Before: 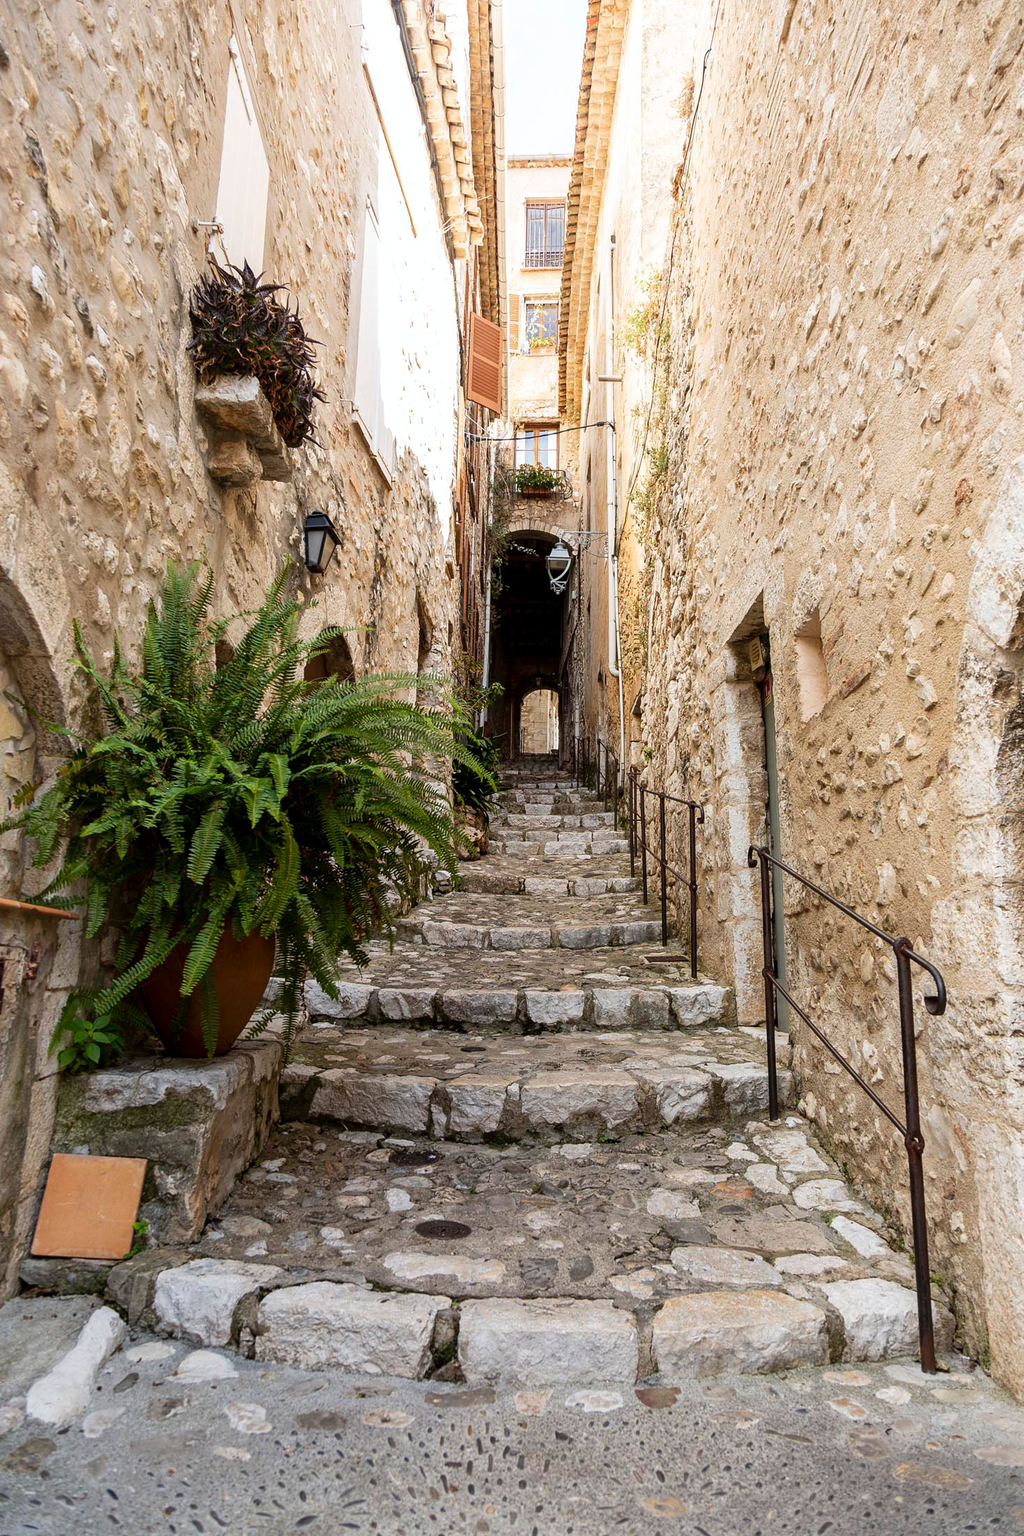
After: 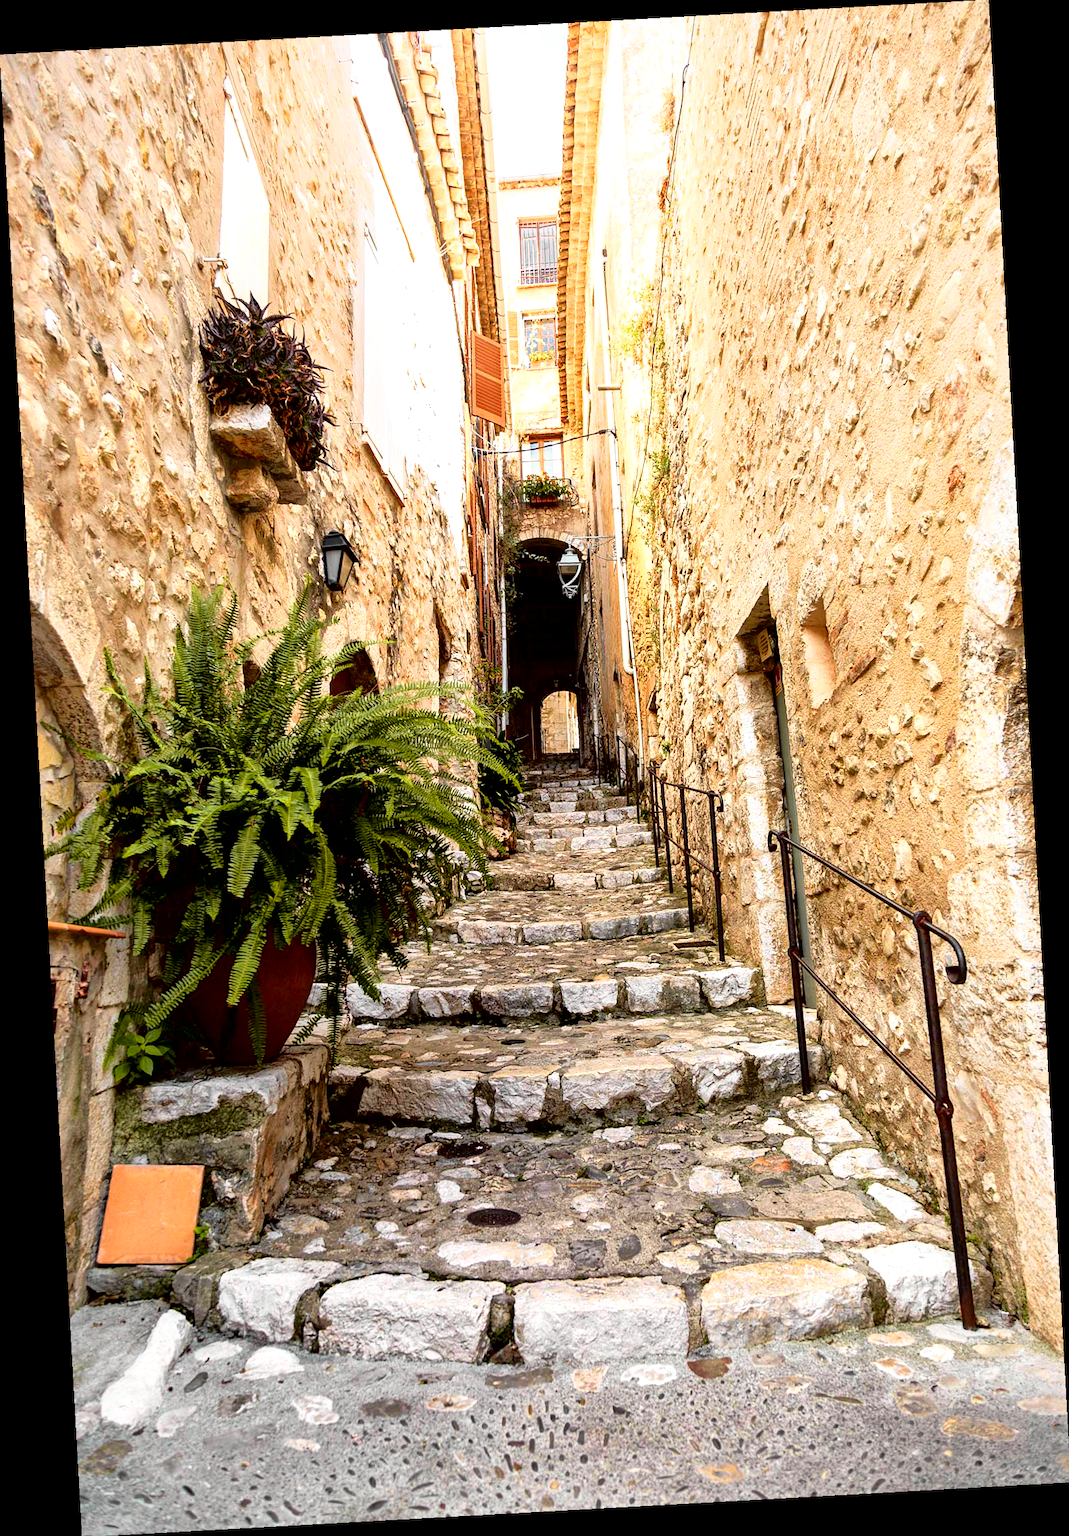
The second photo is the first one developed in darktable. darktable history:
exposure: exposure 0.128 EV, compensate highlight preservation false
tone curve: curves: ch0 [(0, 0) (0.062, 0.023) (0.168, 0.142) (0.359, 0.44) (0.469, 0.544) (0.634, 0.722) (0.839, 0.909) (0.998, 0.978)]; ch1 [(0, 0) (0.437, 0.453) (0.472, 0.47) (0.502, 0.504) (0.527, 0.546) (0.568, 0.619) (0.608, 0.665) (0.669, 0.748) (0.859, 0.899) (1, 1)]; ch2 [(0, 0) (0.33, 0.301) (0.421, 0.443) (0.473, 0.501) (0.504, 0.504) (0.535, 0.564) (0.575, 0.625) (0.608, 0.676) (1, 1)], color space Lab, independent channels, preserve colors none
local contrast: mode bilateral grid, contrast 100, coarseness 100, detail 165%, midtone range 0.2
rotate and perspective: rotation -3.18°, automatic cropping off
